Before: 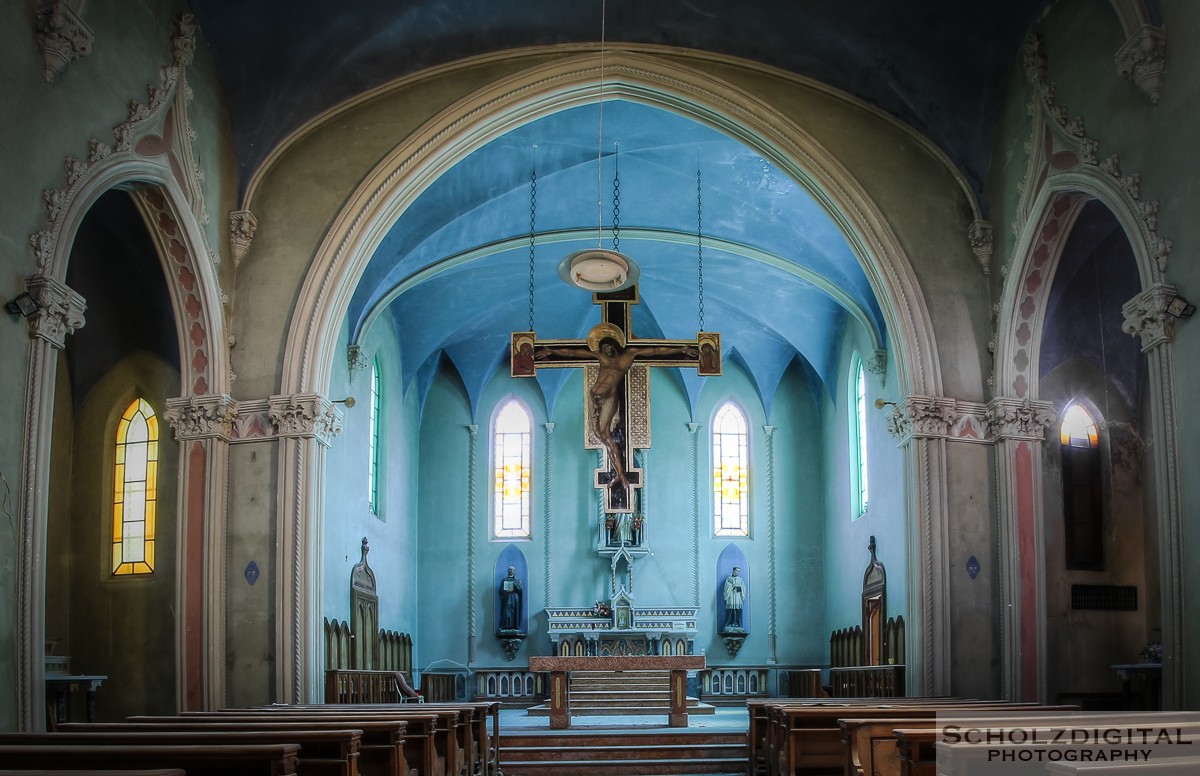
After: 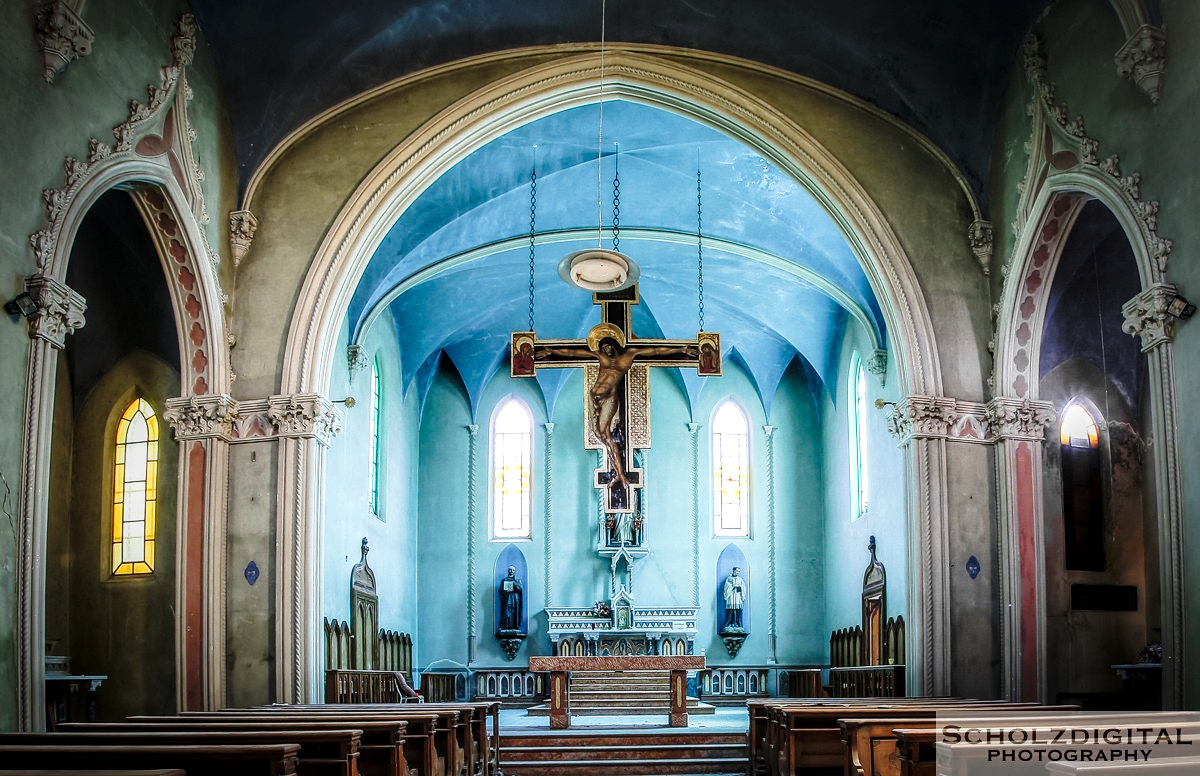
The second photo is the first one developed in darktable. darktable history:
local contrast: detail 130%
base curve: curves: ch0 [(0, 0) (0.028, 0.03) (0.121, 0.232) (0.46, 0.748) (0.859, 0.968) (1, 1)], preserve colors none
sharpen: amount 0.2
